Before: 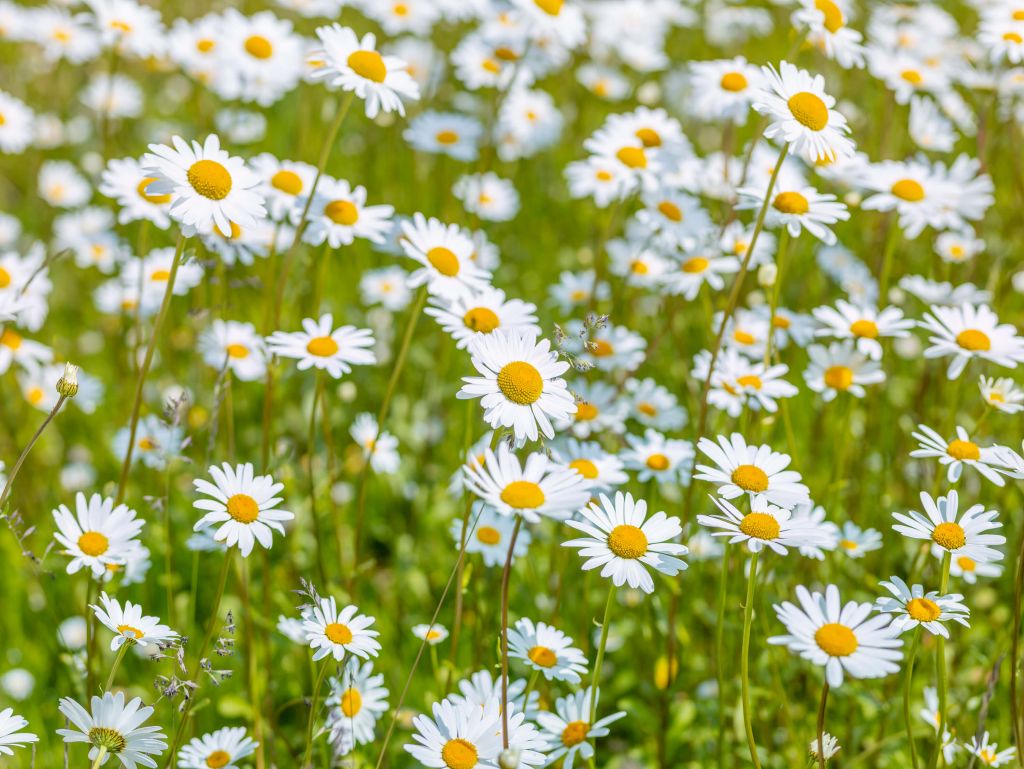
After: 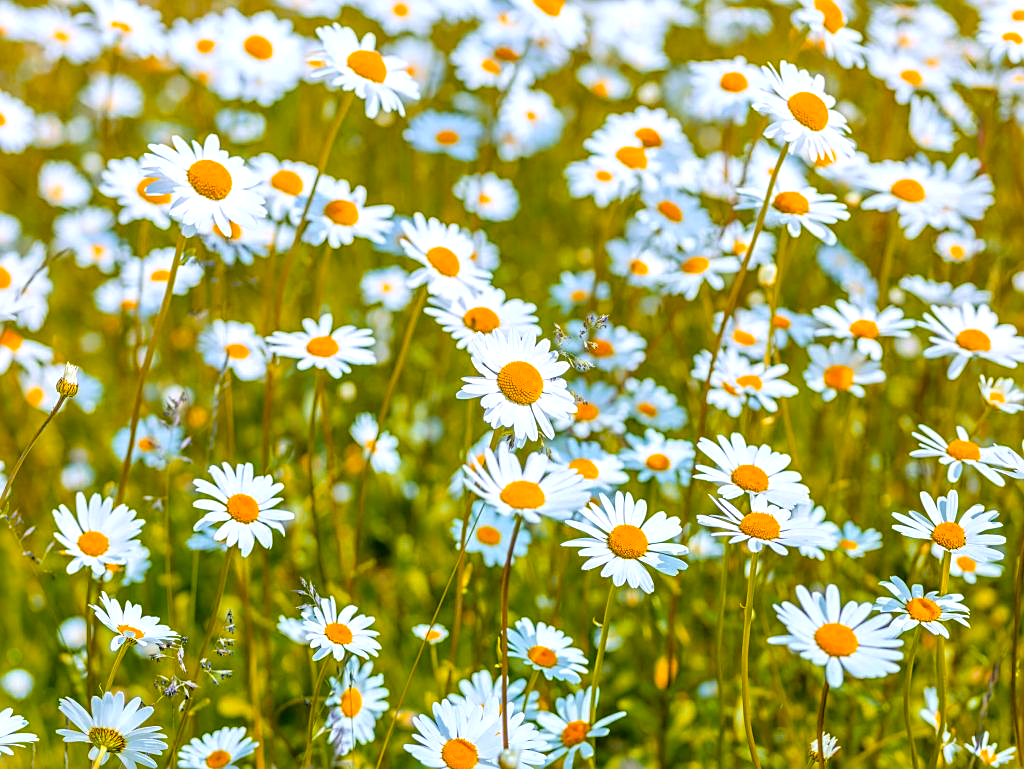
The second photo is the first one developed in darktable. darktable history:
color balance rgb: power › hue 311.11°, linear chroma grading › global chroma 0.412%, perceptual saturation grading › global saturation 29.566%, global vibrance 24.97%, contrast 10.134%
color calibration: gray › normalize channels true, illuminant as shot in camera, x 0.358, y 0.373, temperature 4628.91 K, gamut compression 0.03
color zones: curves: ch1 [(0.235, 0.558) (0.75, 0.5)]; ch2 [(0.25, 0.462) (0.749, 0.457)]
sharpen: on, module defaults
tone equalizer: on, module defaults
